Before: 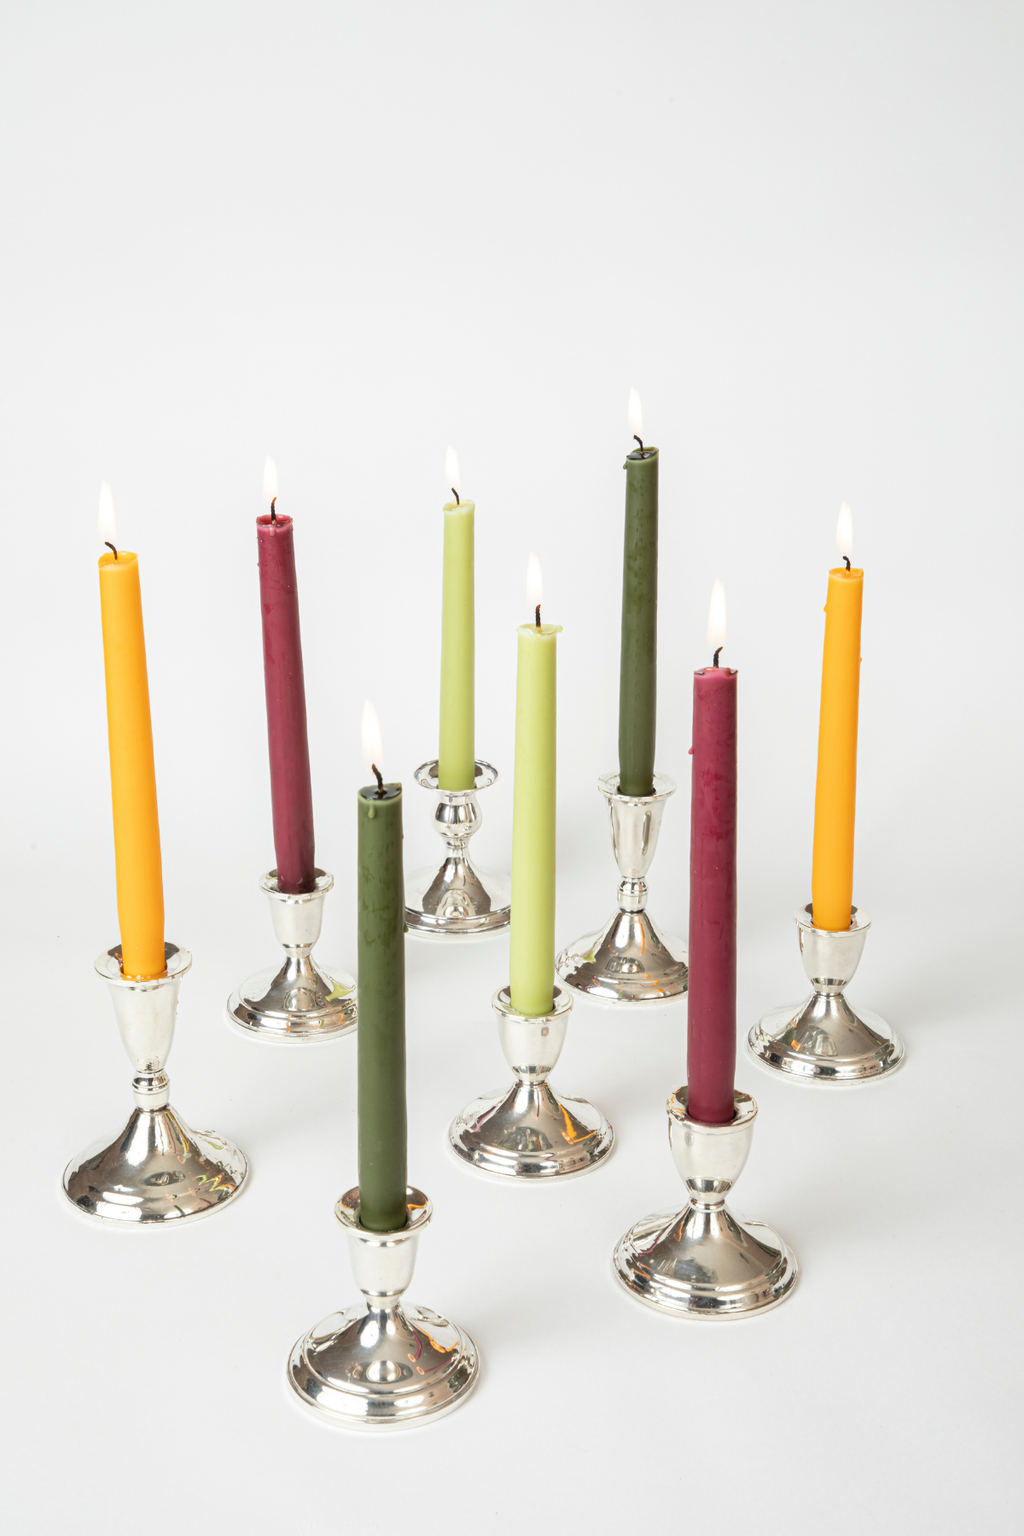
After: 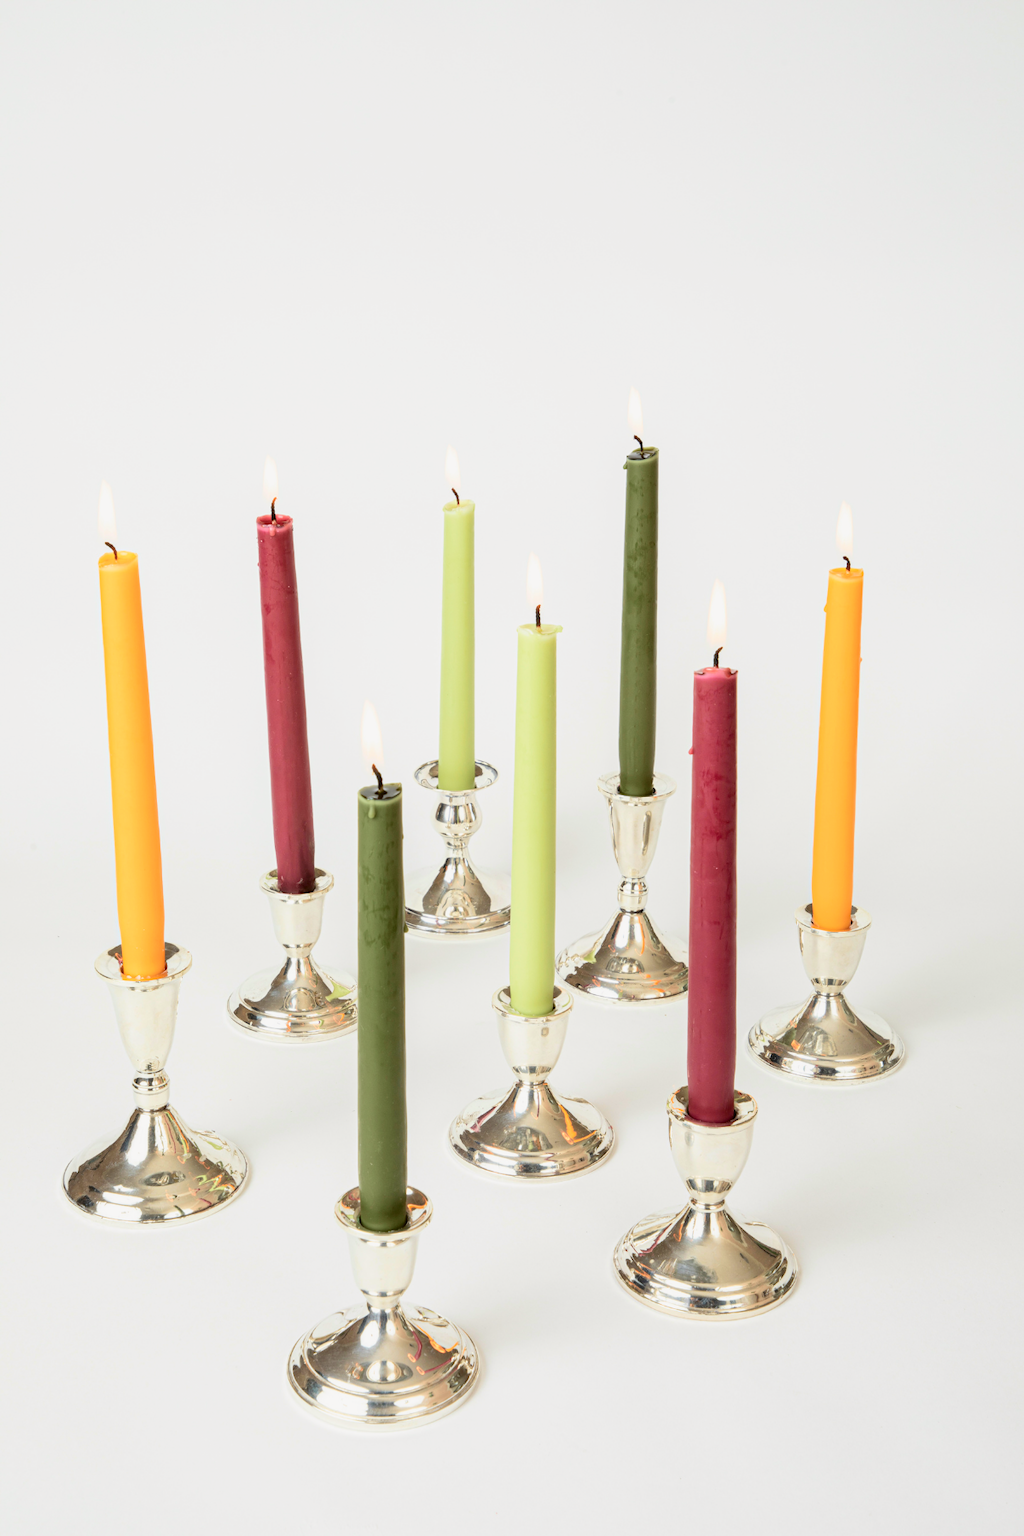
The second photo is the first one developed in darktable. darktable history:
tone curve: curves: ch0 [(0, 0.021) (0.049, 0.044) (0.152, 0.14) (0.328, 0.357) (0.473, 0.529) (0.641, 0.705) (0.868, 0.887) (1, 0.969)]; ch1 [(0, 0) (0.322, 0.328) (0.43, 0.425) (0.474, 0.466) (0.502, 0.503) (0.522, 0.526) (0.564, 0.591) (0.602, 0.632) (0.677, 0.701) (0.859, 0.885) (1, 1)]; ch2 [(0, 0) (0.33, 0.301) (0.447, 0.44) (0.502, 0.505) (0.535, 0.554) (0.565, 0.598) (0.618, 0.629) (1, 1)], color space Lab, independent channels, preserve colors none
